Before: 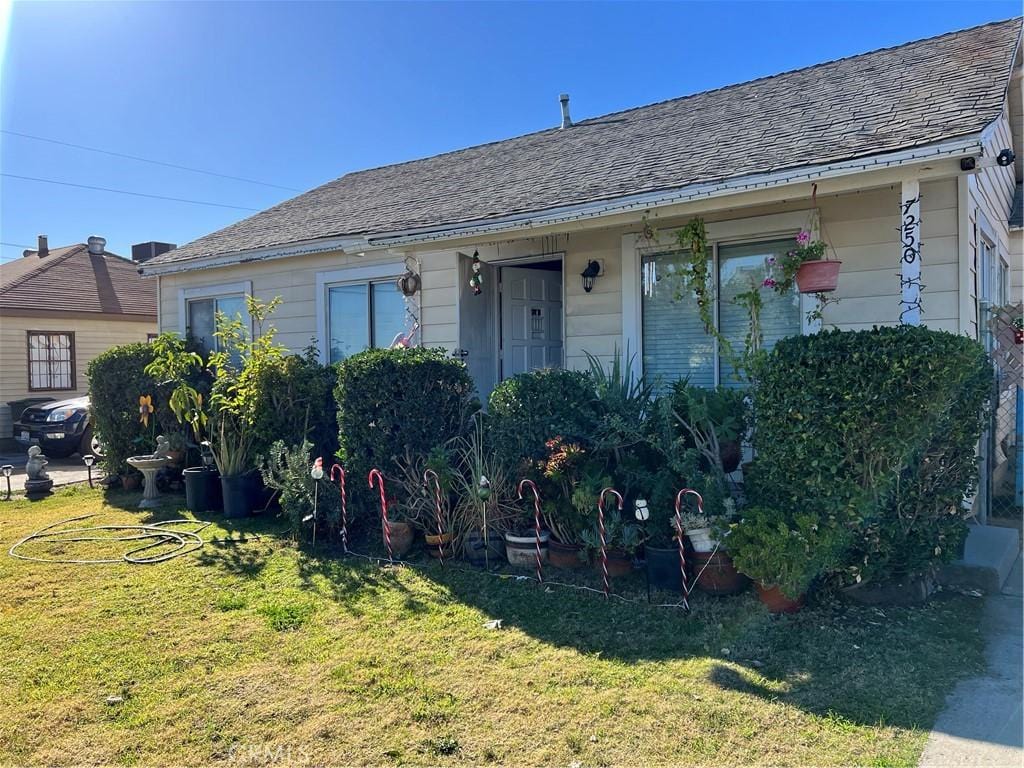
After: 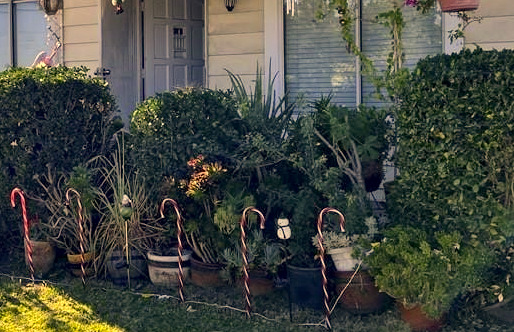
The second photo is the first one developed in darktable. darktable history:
crop: left 34.993%, top 36.667%, right 14.803%, bottom 20.041%
exposure: exposure 0.298 EV, compensate highlight preservation false
local contrast: mode bilateral grid, contrast 21, coarseness 50, detail 150%, midtone range 0.2
color correction: highlights a* 14.96, highlights b* 31.66
